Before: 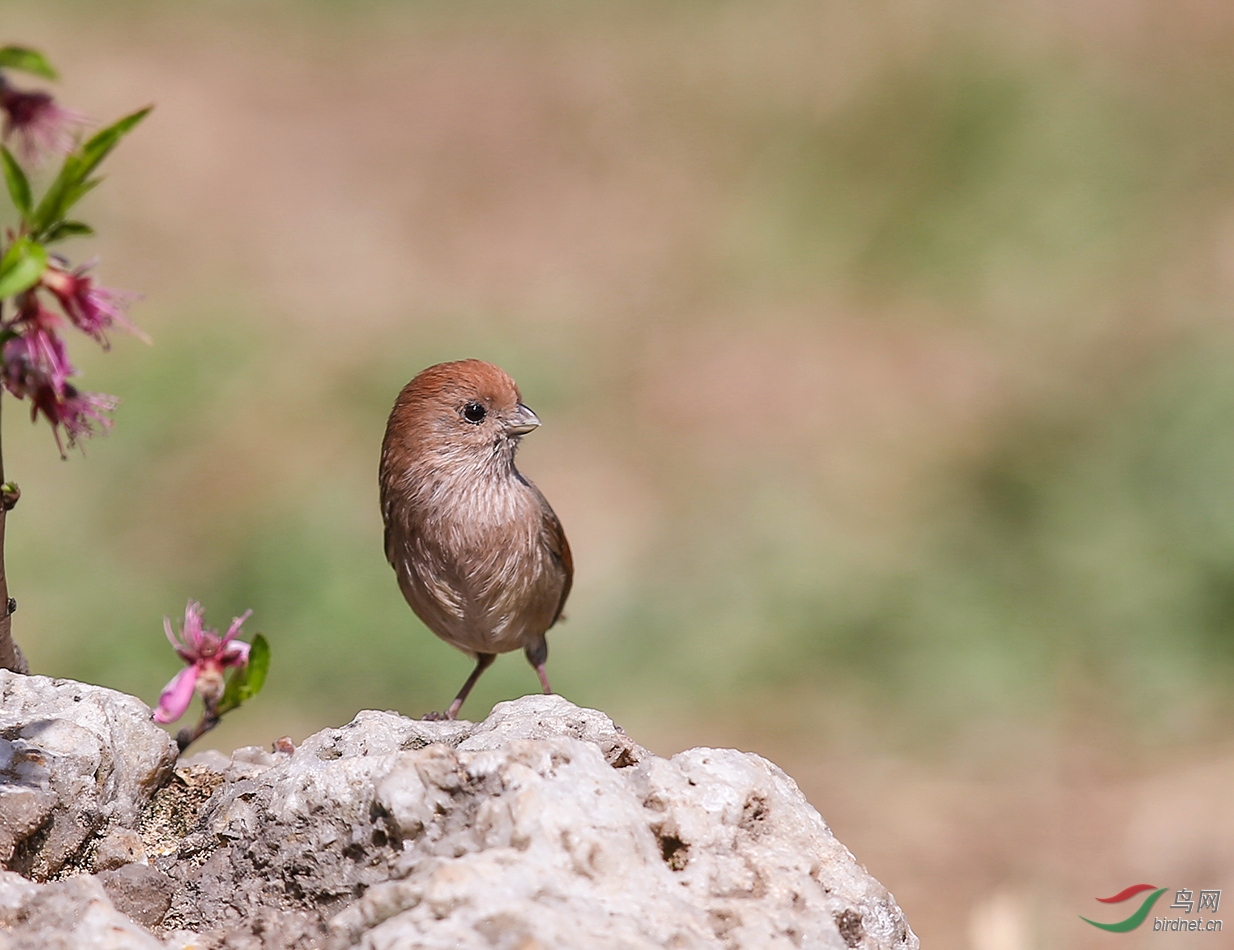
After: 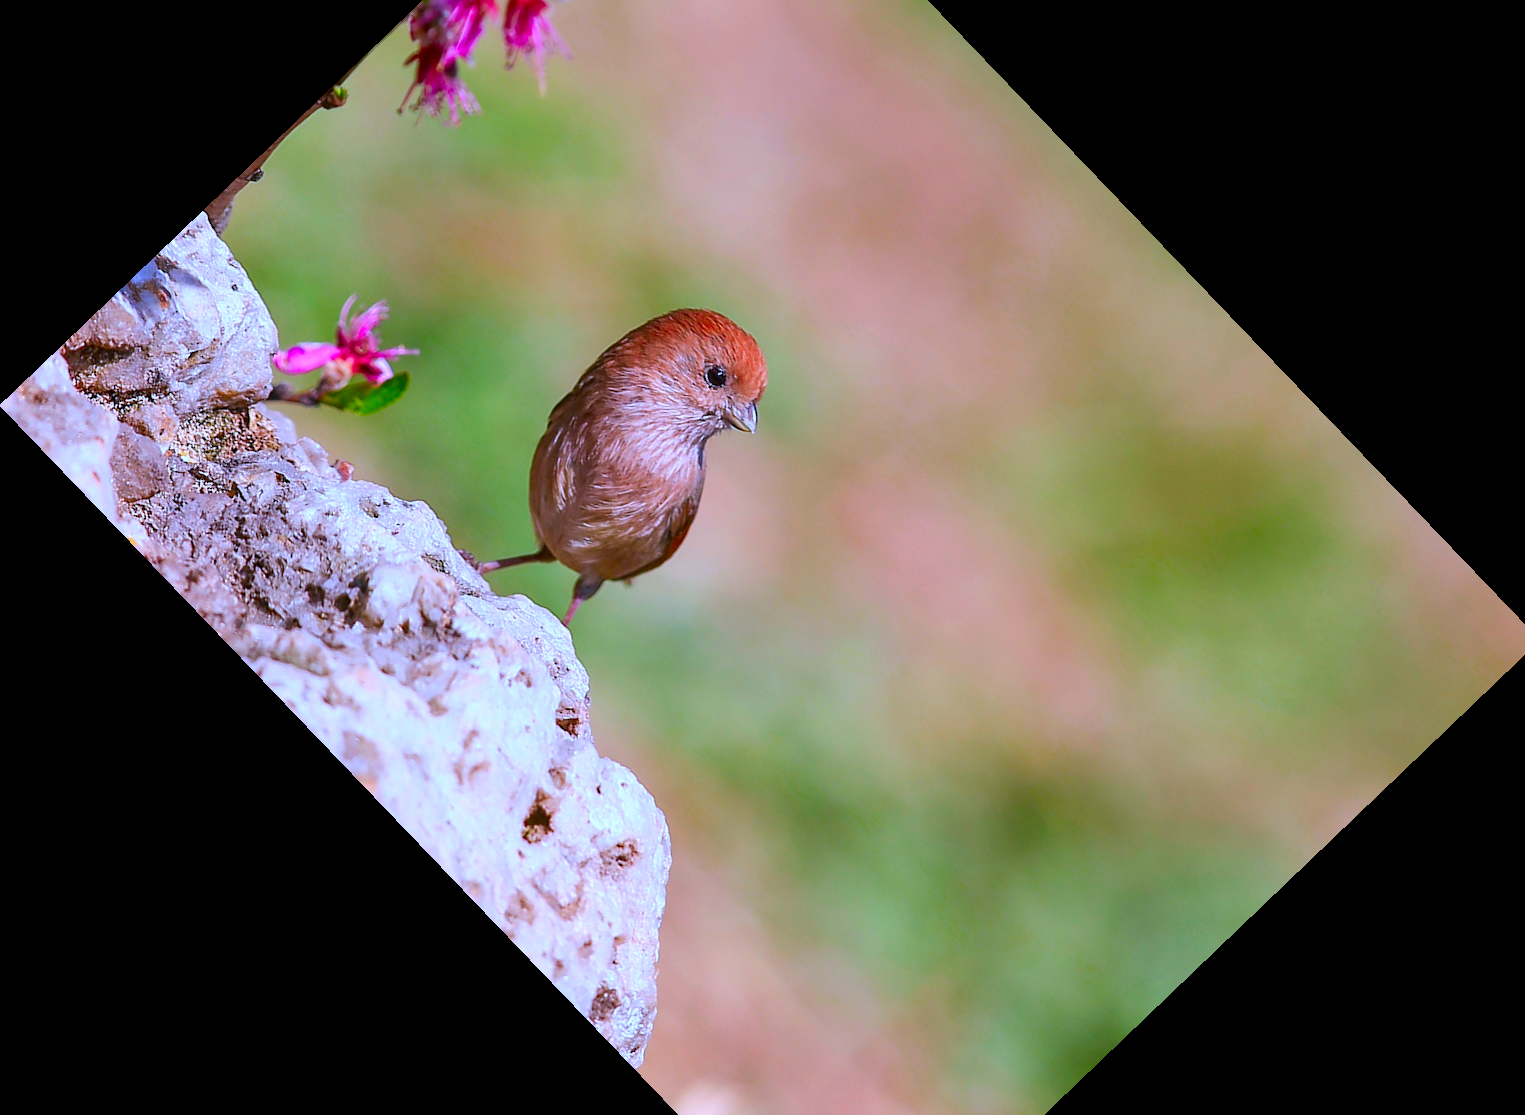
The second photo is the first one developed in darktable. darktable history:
crop and rotate: angle -46.26°, top 16.234%, right 0.912%, bottom 11.704%
white balance: red 0.948, green 1.02, blue 1.176
color correction: saturation 2.15
